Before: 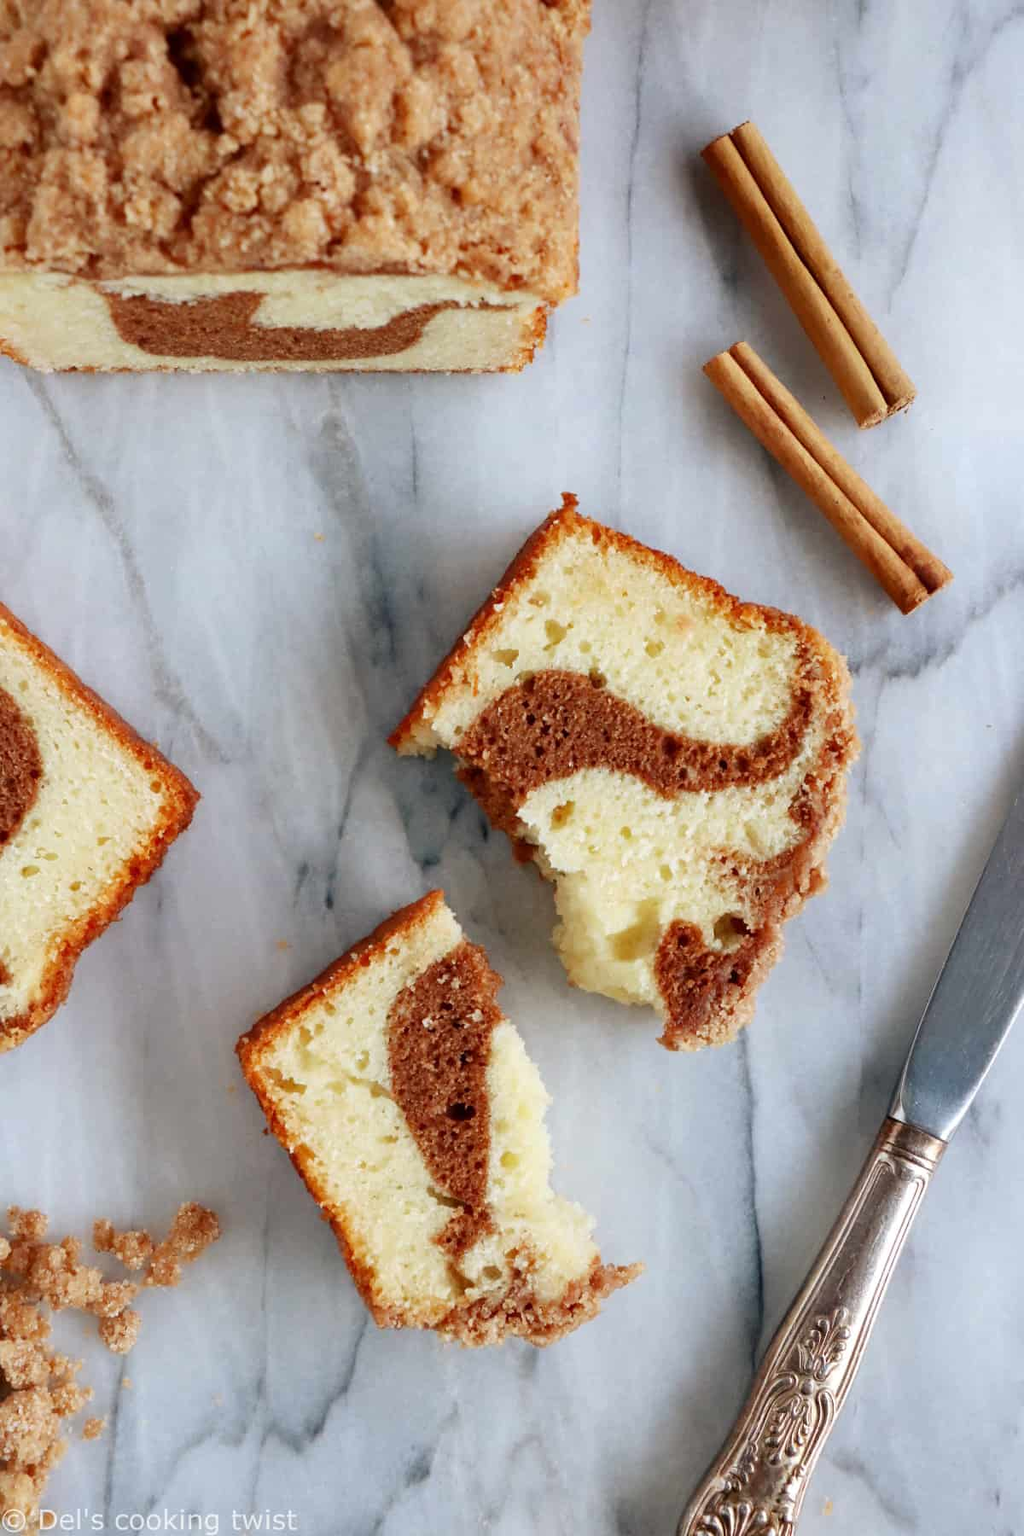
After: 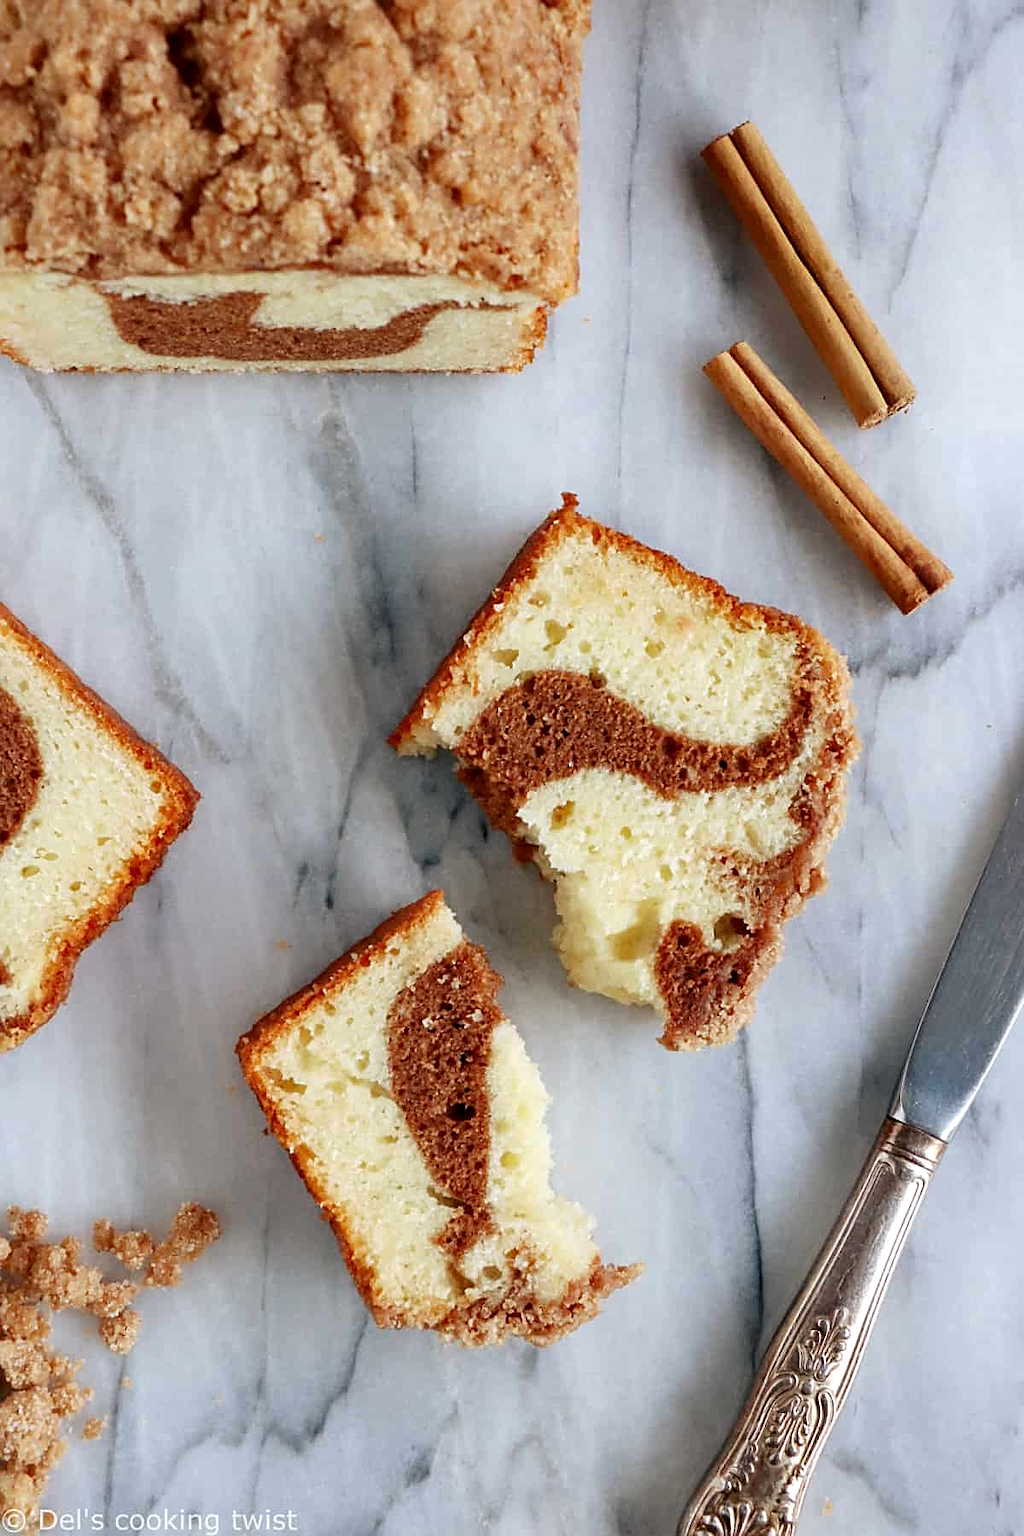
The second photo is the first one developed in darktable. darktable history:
sharpen: on, module defaults
base curve: curves: ch0 [(0, 0) (0.297, 0.298) (1, 1)], preserve colors none
local contrast: highlights 107%, shadows 102%, detail 120%, midtone range 0.2
